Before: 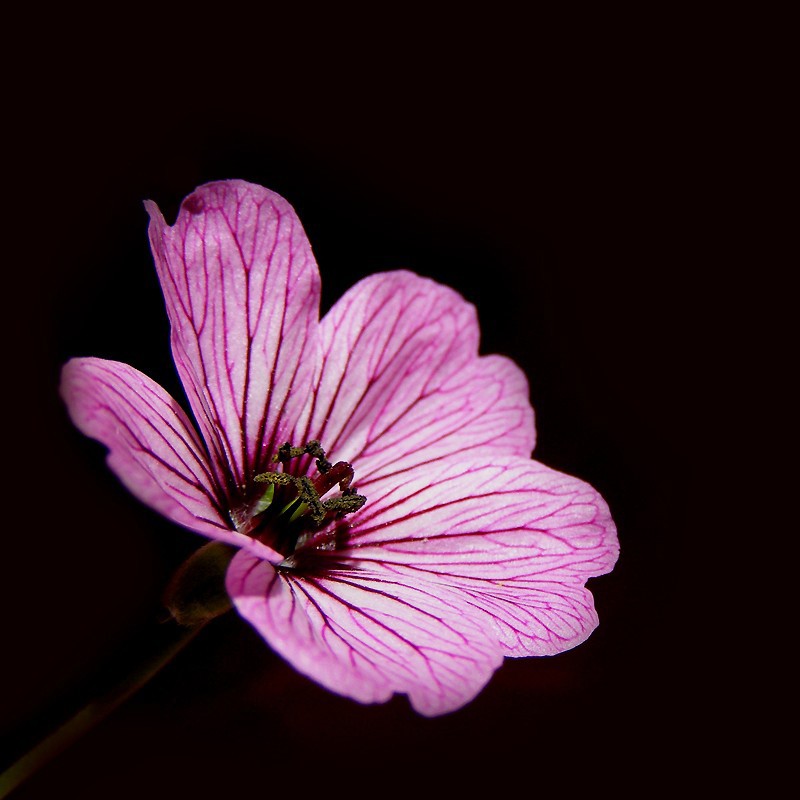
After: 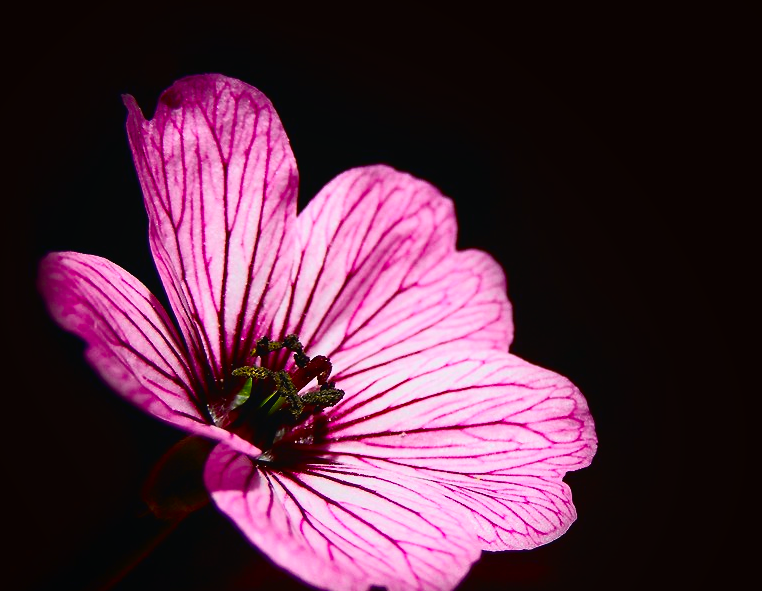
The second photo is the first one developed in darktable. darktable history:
shadows and highlights: shadows -41.86, highlights 64.75, soften with gaussian
crop and rotate: left 2.808%, top 13.437%, right 1.874%, bottom 12.665%
tone curve: curves: ch0 [(0, 0.023) (0.132, 0.075) (0.251, 0.186) (0.463, 0.461) (0.662, 0.757) (0.854, 0.909) (1, 0.973)]; ch1 [(0, 0) (0.447, 0.411) (0.483, 0.469) (0.498, 0.496) (0.518, 0.514) (0.561, 0.579) (0.604, 0.645) (0.669, 0.73) (0.819, 0.93) (1, 1)]; ch2 [(0, 0) (0.307, 0.315) (0.425, 0.438) (0.483, 0.477) (0.503, 0.503) (0.526, 0.534) (0.567, 0.569) (0.617, 0.674) (0.703, 0.797) (0.985, 0.966)], color space Lab, independent channels, preserve colors none
